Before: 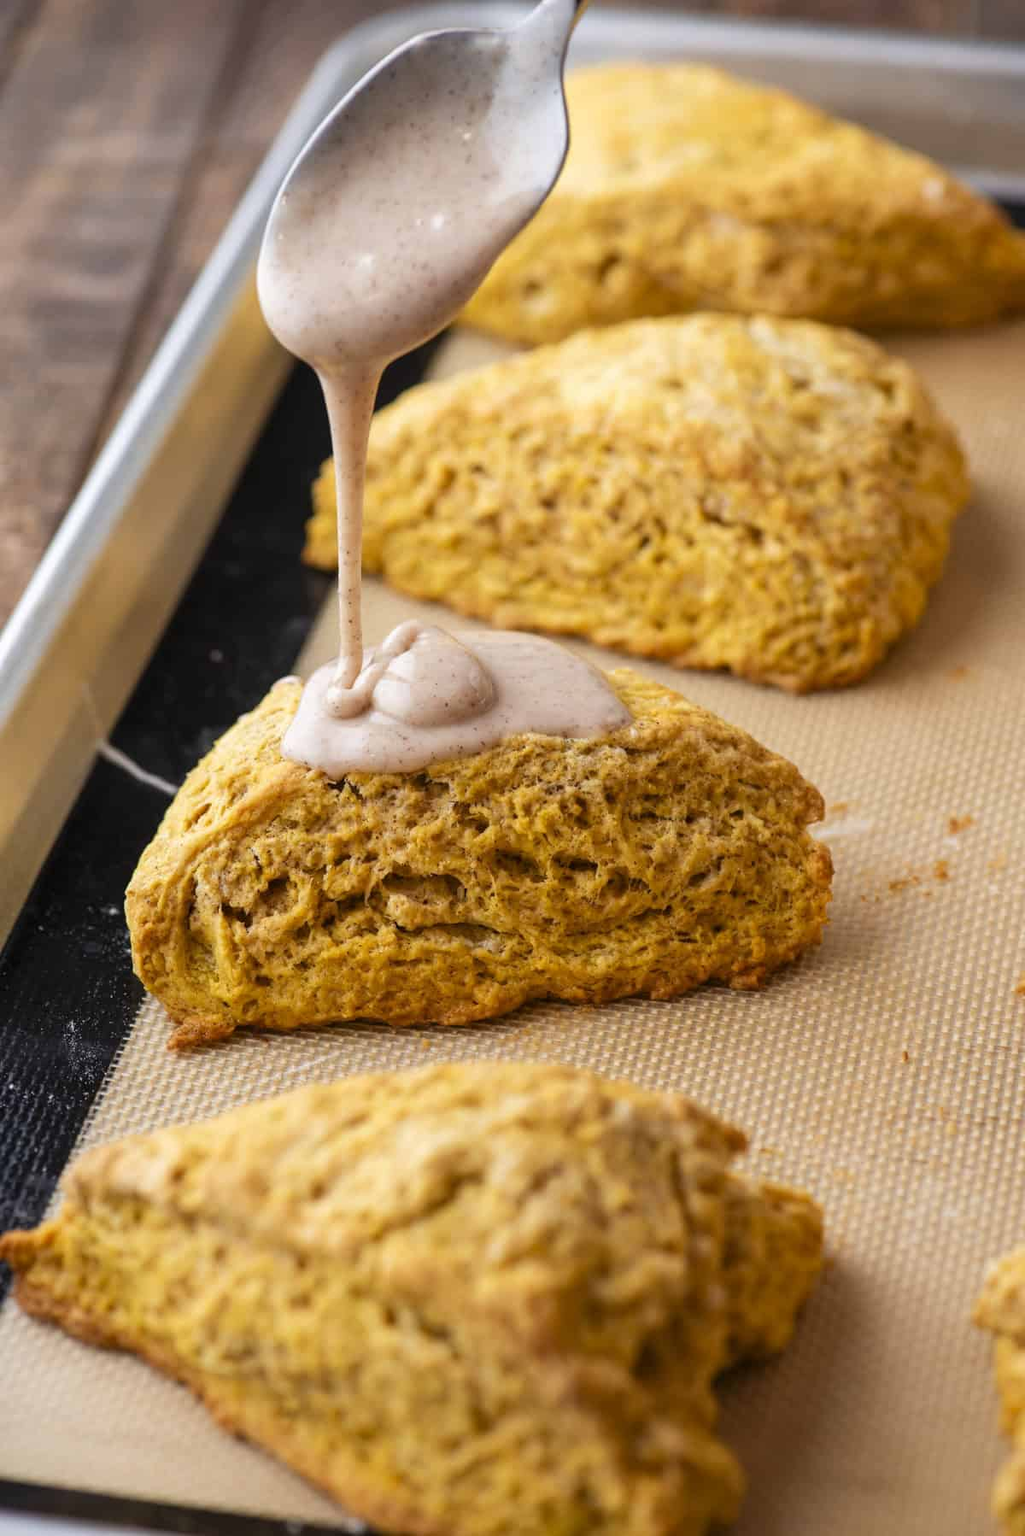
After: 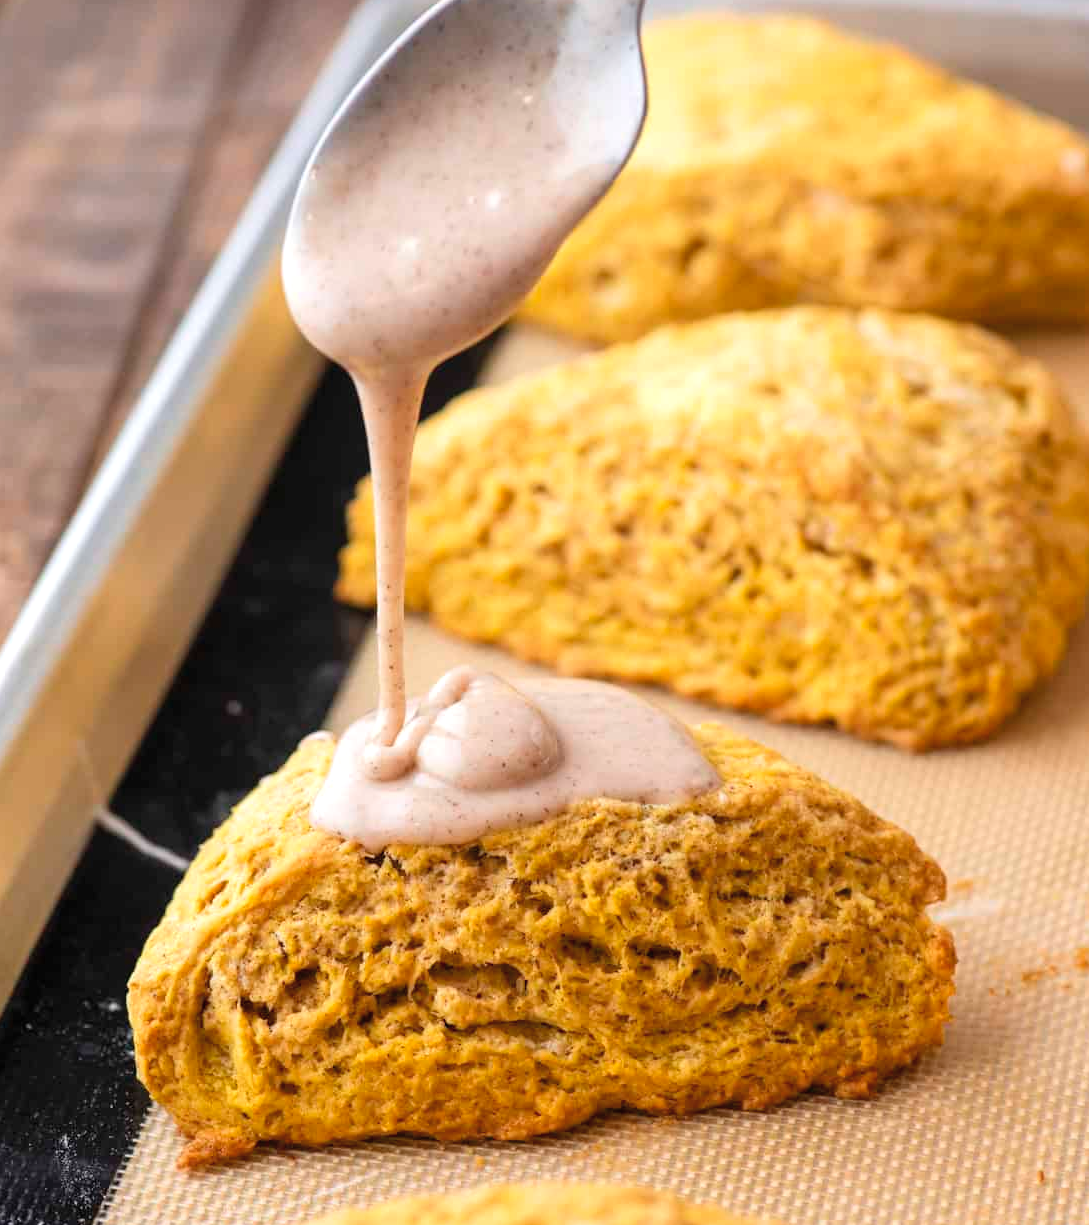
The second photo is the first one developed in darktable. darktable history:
exposure: exposure 0.201 EV, compensate exposure bias true, compensate highlight preservation false
contrast brightness saturation: contrast 0.046, brightness 0.069, saturation 0.011
crop: left 1.617%, top 3.369%, right 7.624%, bottom 28.498%
